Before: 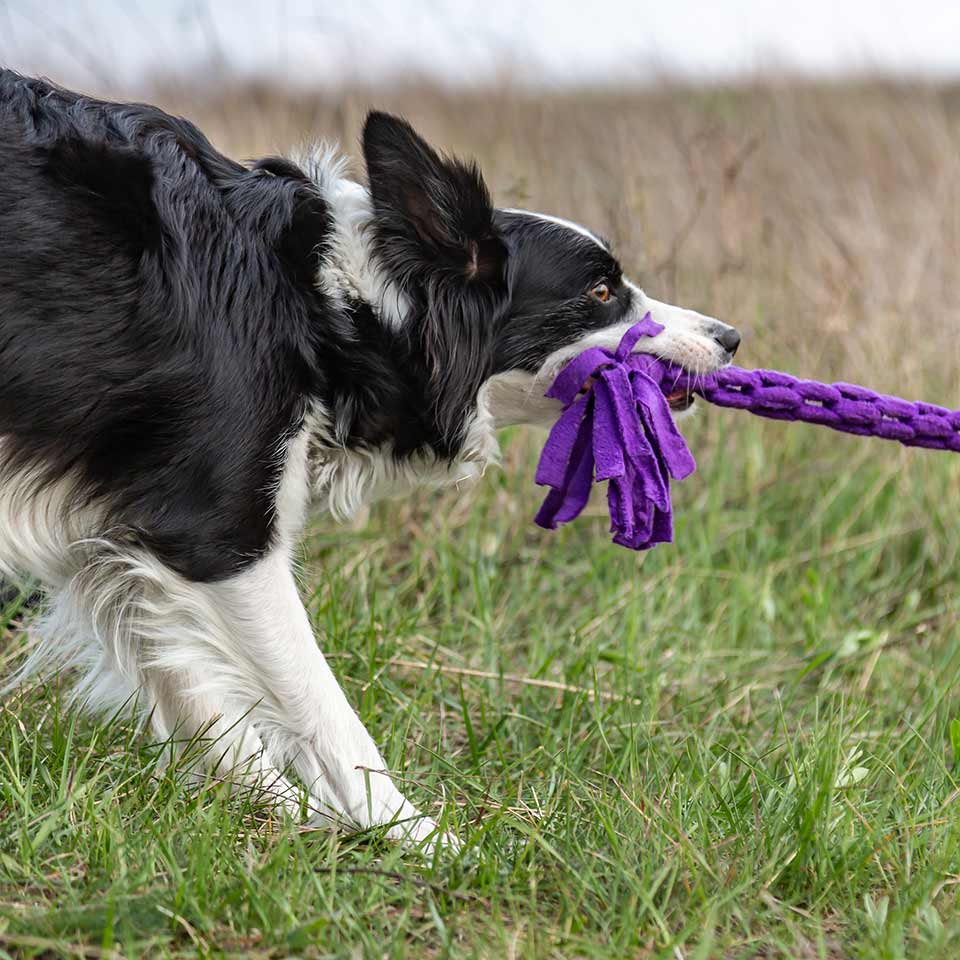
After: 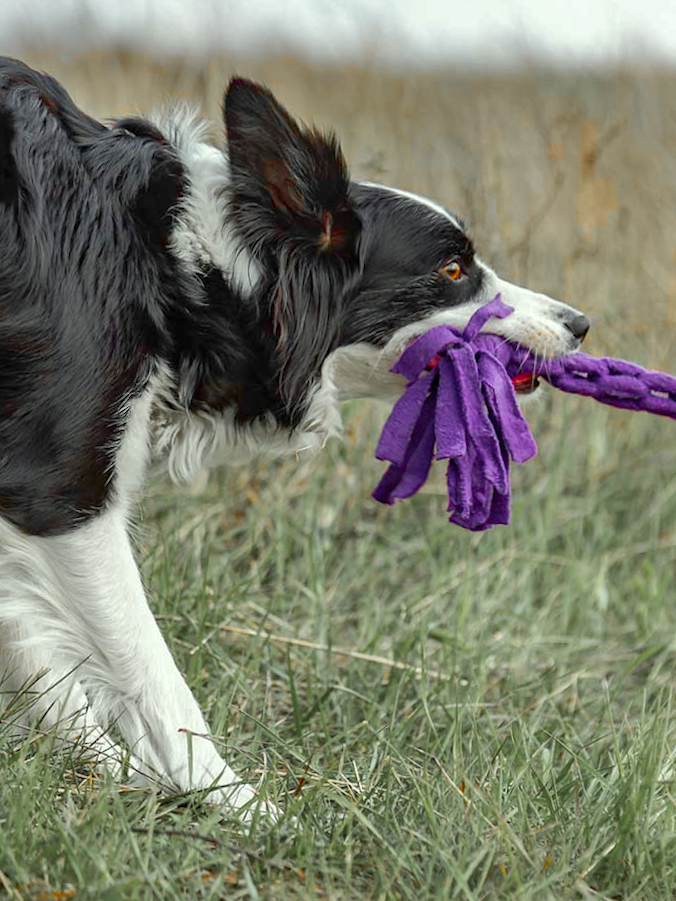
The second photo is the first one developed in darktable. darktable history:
contrast brightness saturation: contrast 0.08, saturation 0.2
rotate and perspective: rotation 0.192°, lens shift (horizontal) -0.015, crop left 0.005, crop right 0.996, crop top 0.006, crop bottom 0.99
shadows and highlights: on, module defaults
crop and rotate: angle -3.27°, left 14.277%, top 0.028%, right 10.766%, bottom 0.028%
exposure: exposure 0.014 EV, compensate highlight preservation false
color zones: curves: ch1 [(0, 0.638) (0.193, 0.442) (0.286, 0.15) (0.429, 0.14) (0.571, 0.142) (0.714, 0.154) (0.857, 0.175) (1, 0.638)]
color correction: highlights a* -10.77, highlights b* 9.8, saturation 1.72
